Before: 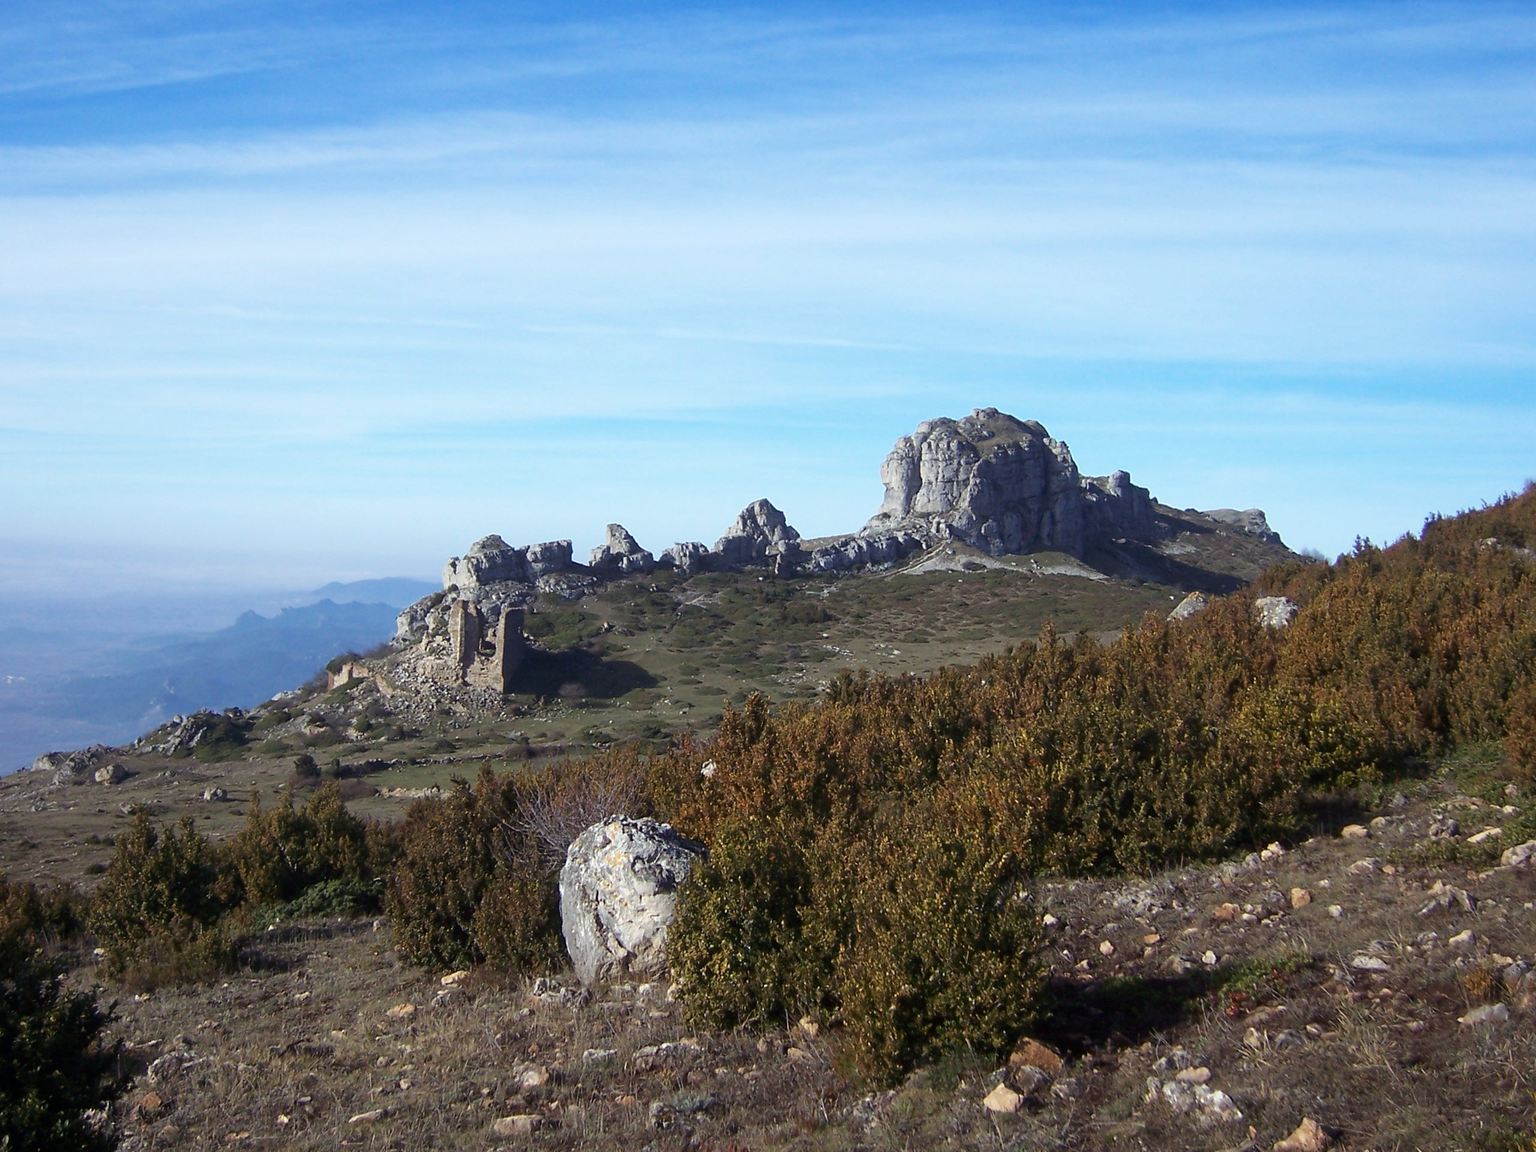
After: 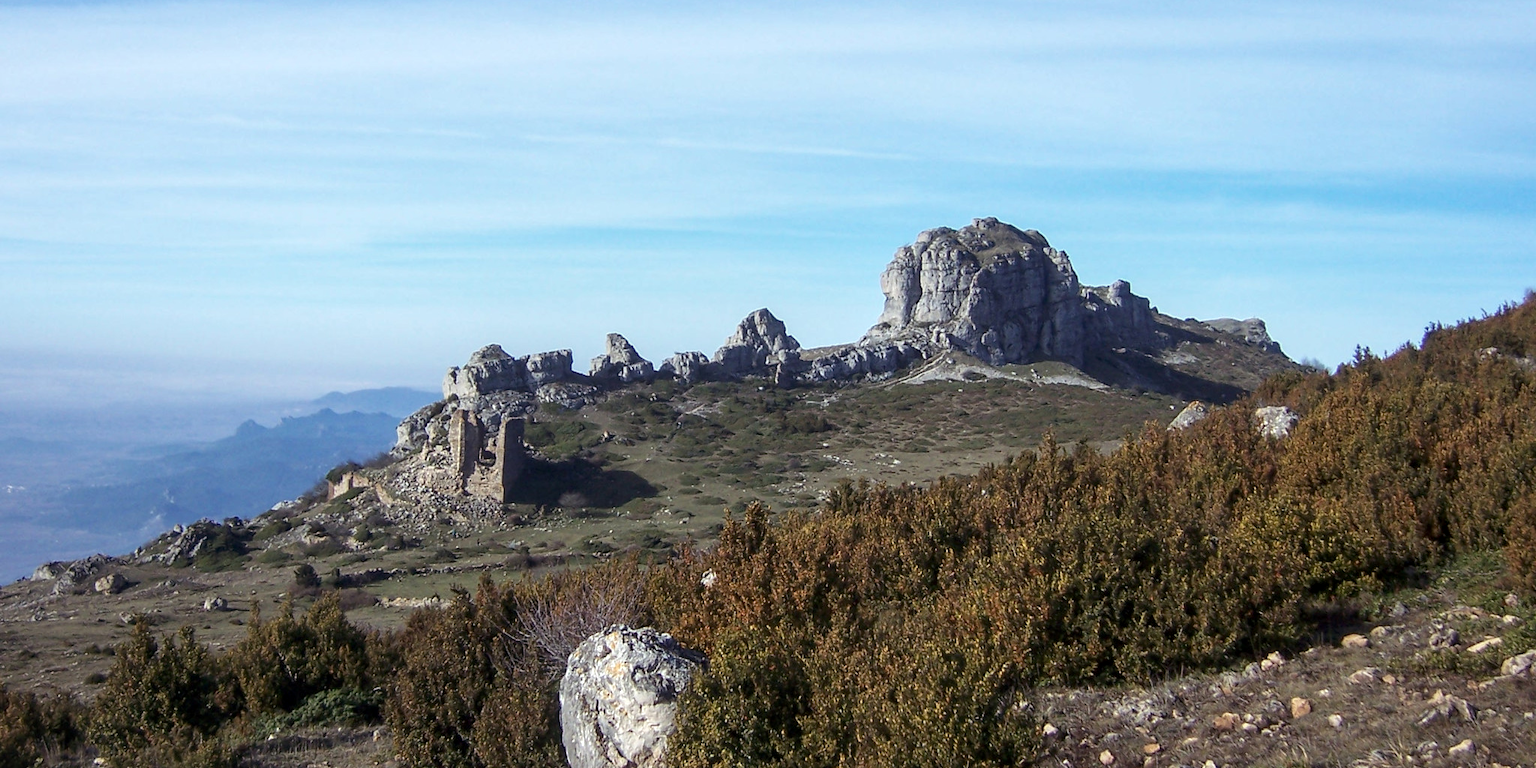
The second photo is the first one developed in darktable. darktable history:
local contrast: detail 130%
crop: top 16.545%, bottom 16.687%
